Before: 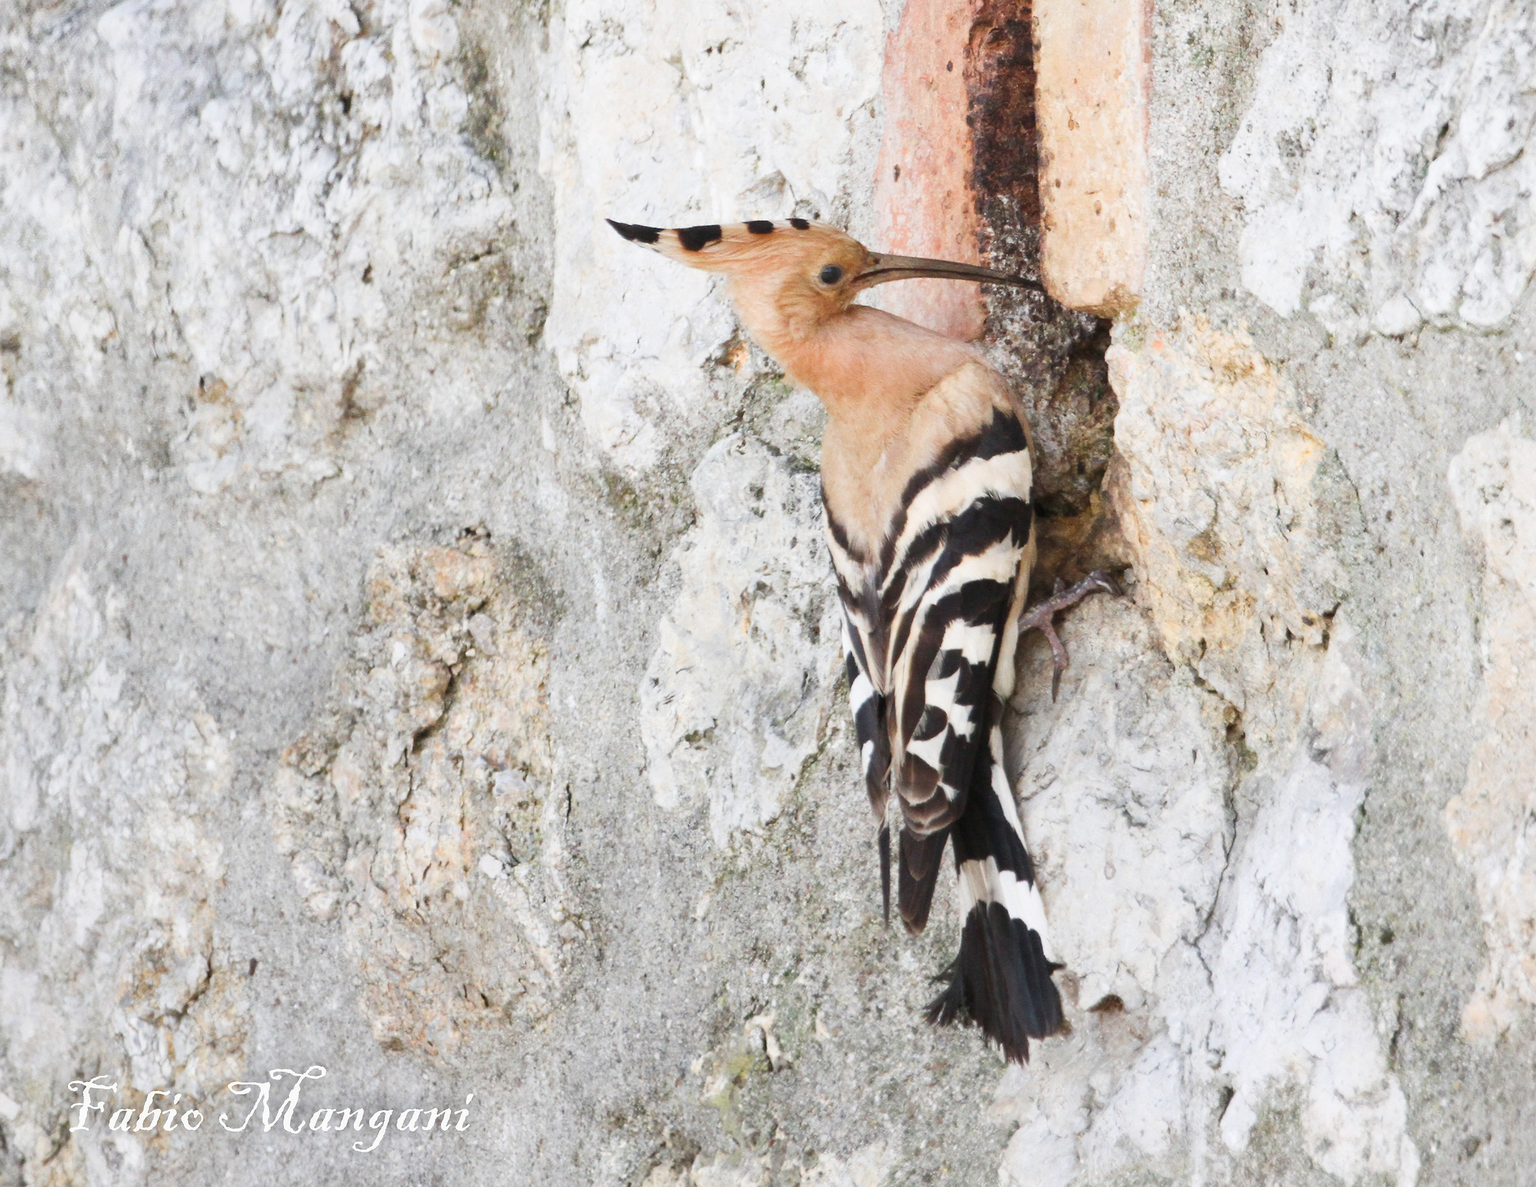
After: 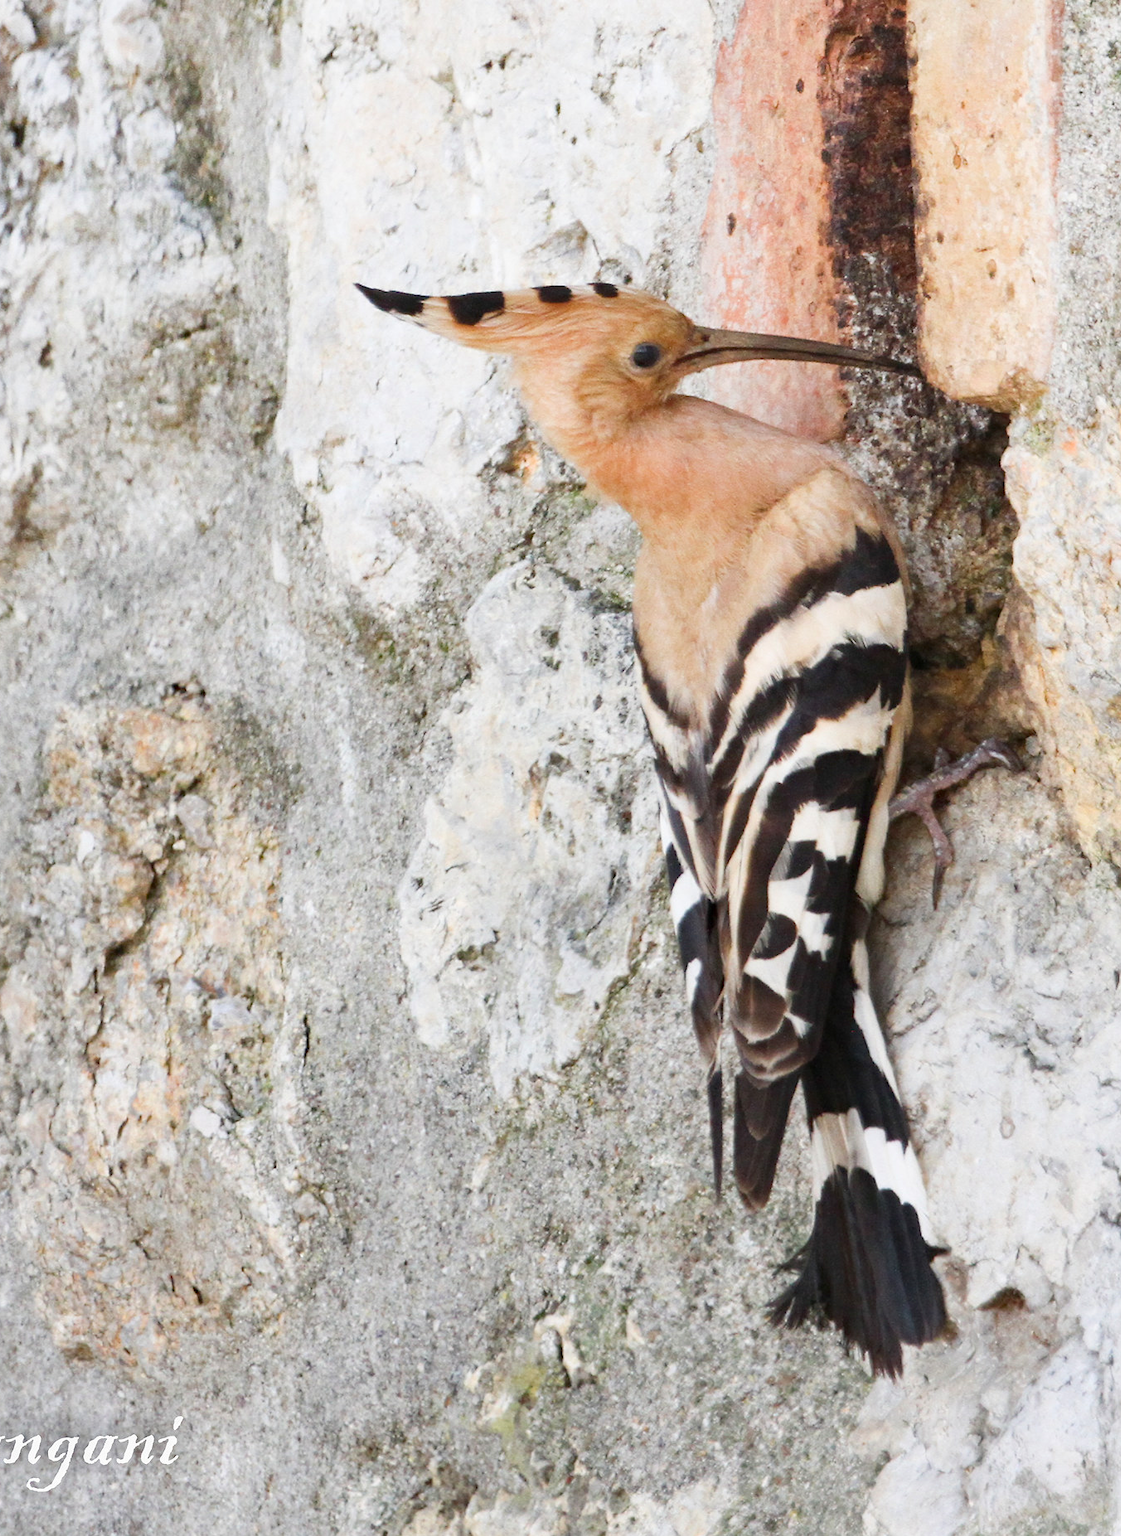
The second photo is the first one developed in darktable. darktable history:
crop: left 21.63%, right 21.993%, bottom 0.004%
haze removal: compatibility mode true, adaptive false
